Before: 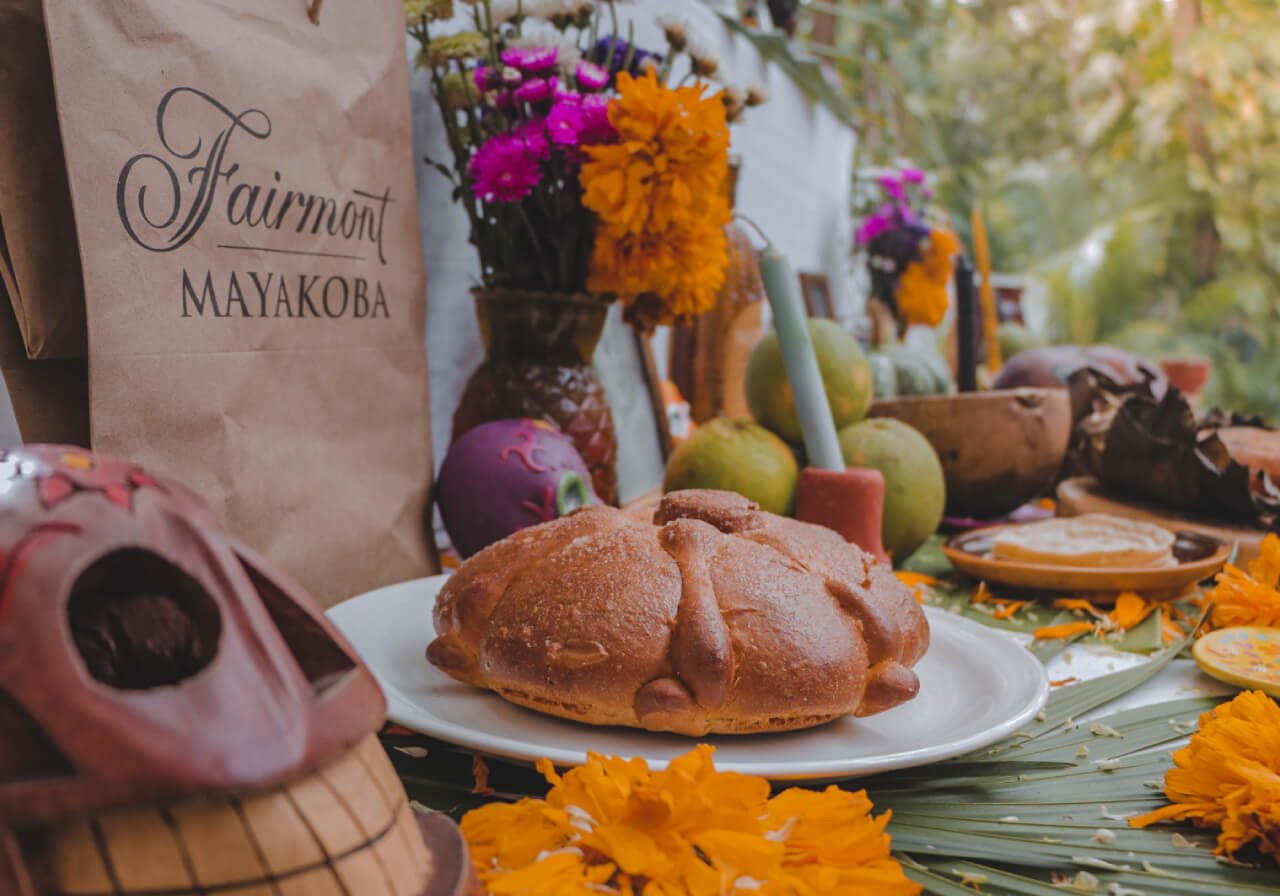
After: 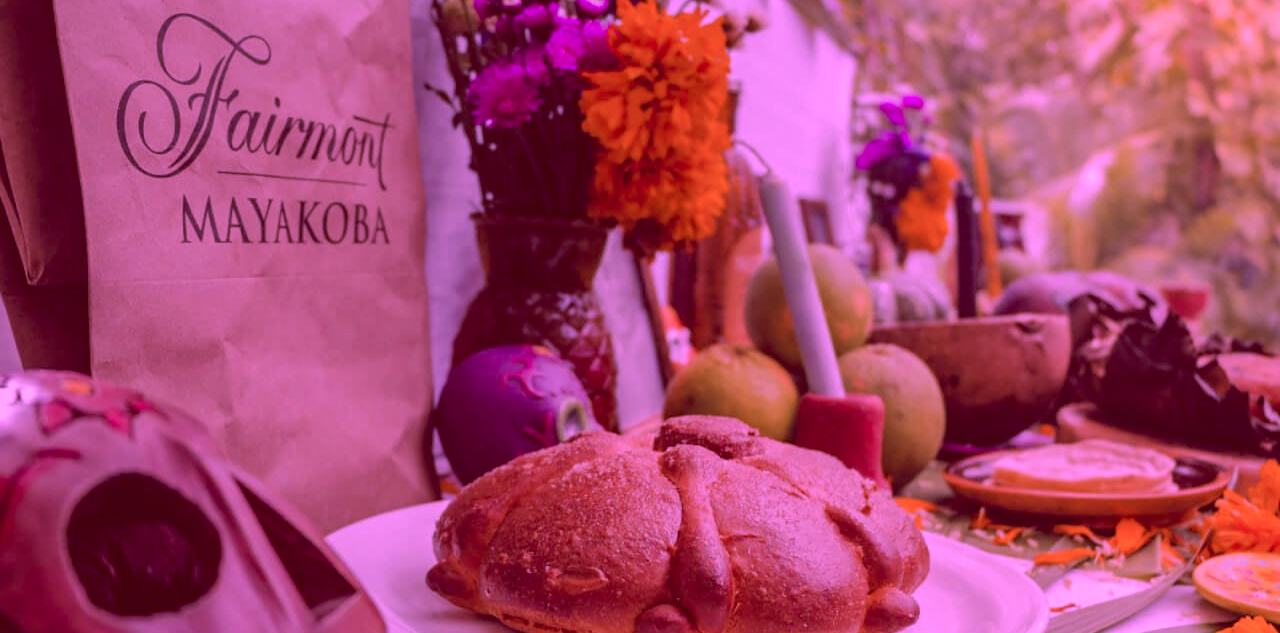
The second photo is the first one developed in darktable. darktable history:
color calibration: illuminant custom, x 0.261, y 0.521, temperature 7054.11 K
color balance: lift [1, 1.015, 0.987, 0.985], gamma [1, 0.959, 1.042, 0.958], gain [0.927, 0.938, 1.072, 0.928], contrast 1.5%
crop and rotate: top 8.293%, bottom 20.996%
